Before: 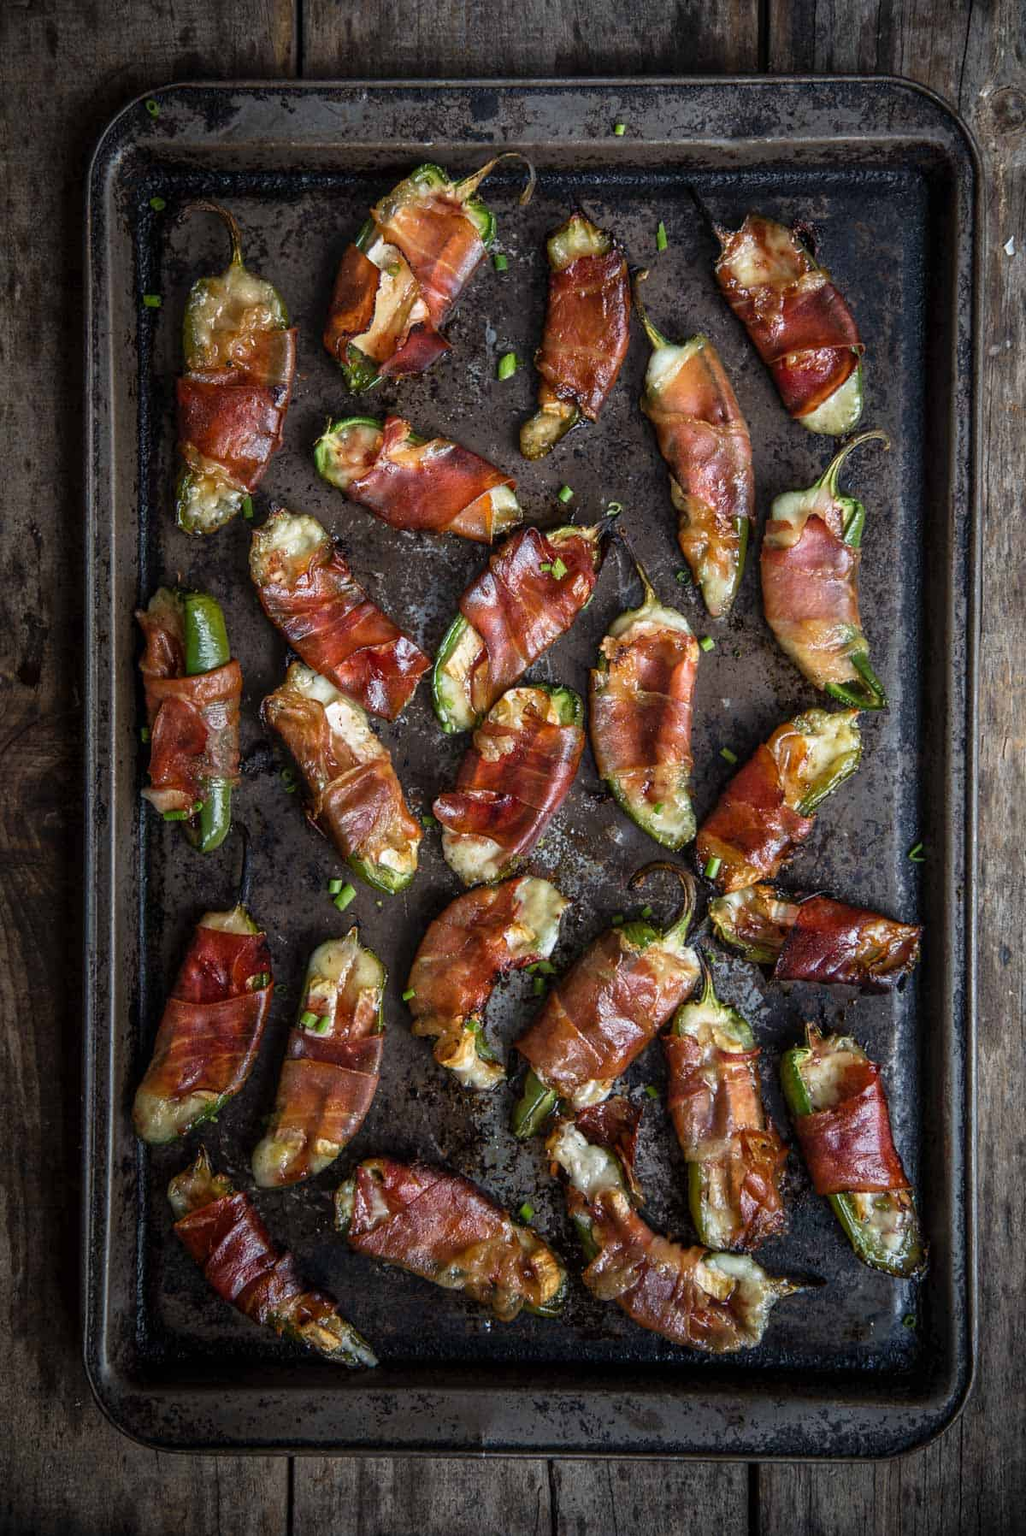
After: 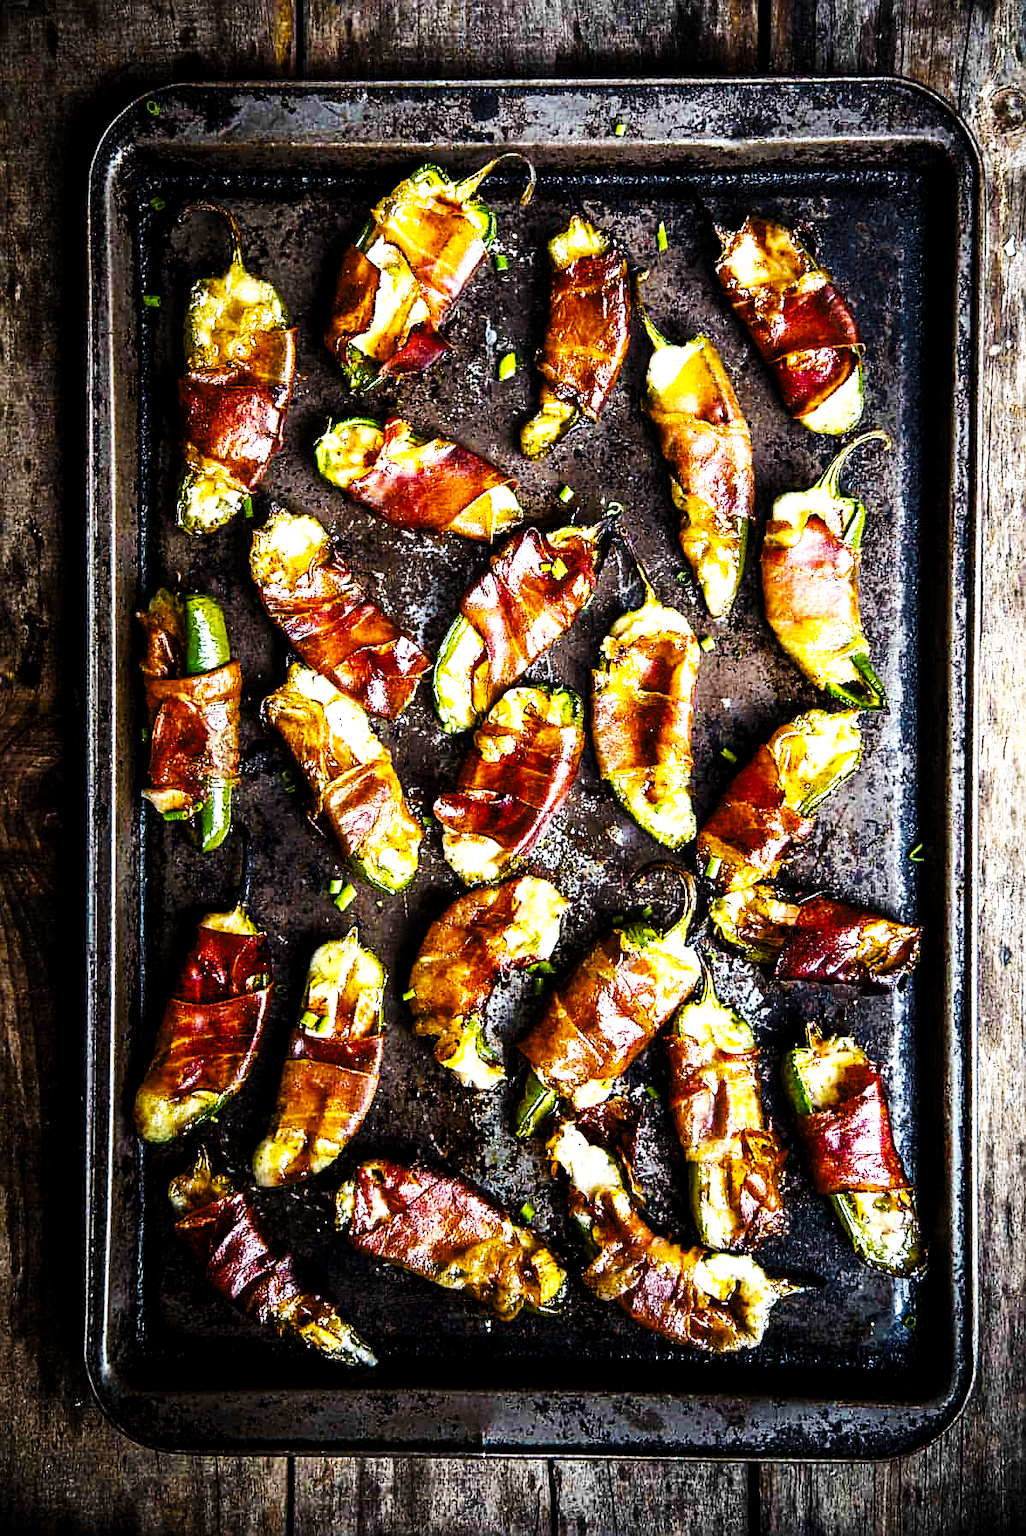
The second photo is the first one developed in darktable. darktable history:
sharpen: on, module defaults
base curve: curves: ch0 [(0, 0) (0.007, 0.004) (0.027, 0.03) (0.046, 0.07) (0.207, 0.54) (0.442, 0.872) (0.673, 0.972) (1, 1)], preserve colors none
exposure: black level correction 0, exposure 0.877 EV, compensate exposure bias true, compensate highlight preservation false
levels: mode automatic, black 8.58%, gray 59.42%, levels [0, 0.445, 1]
color balance rgb: linear chroma grading › global chroma 9%, perceptual saturation grading › global saturation 36%, perceptual saturation grading › shadows 35%, perceptual brilliance grading › global brilliance 15%, perceptual brilliance grading › shadows -35%, global vibrance 15%
